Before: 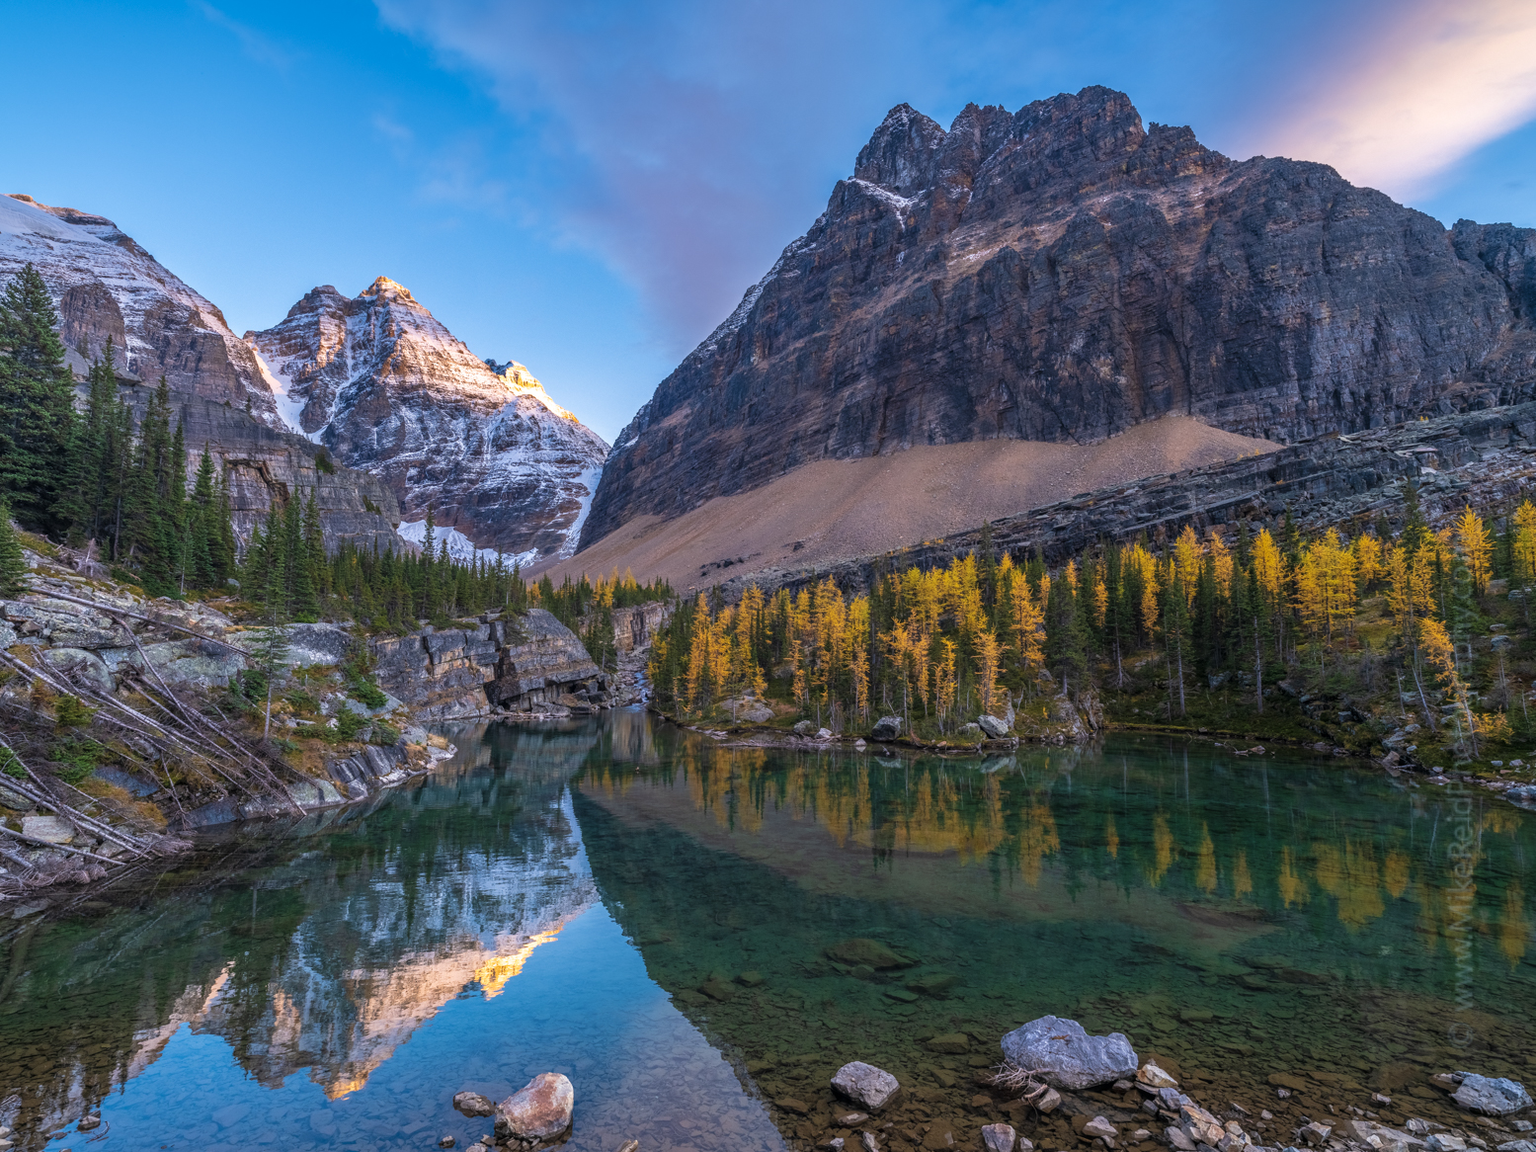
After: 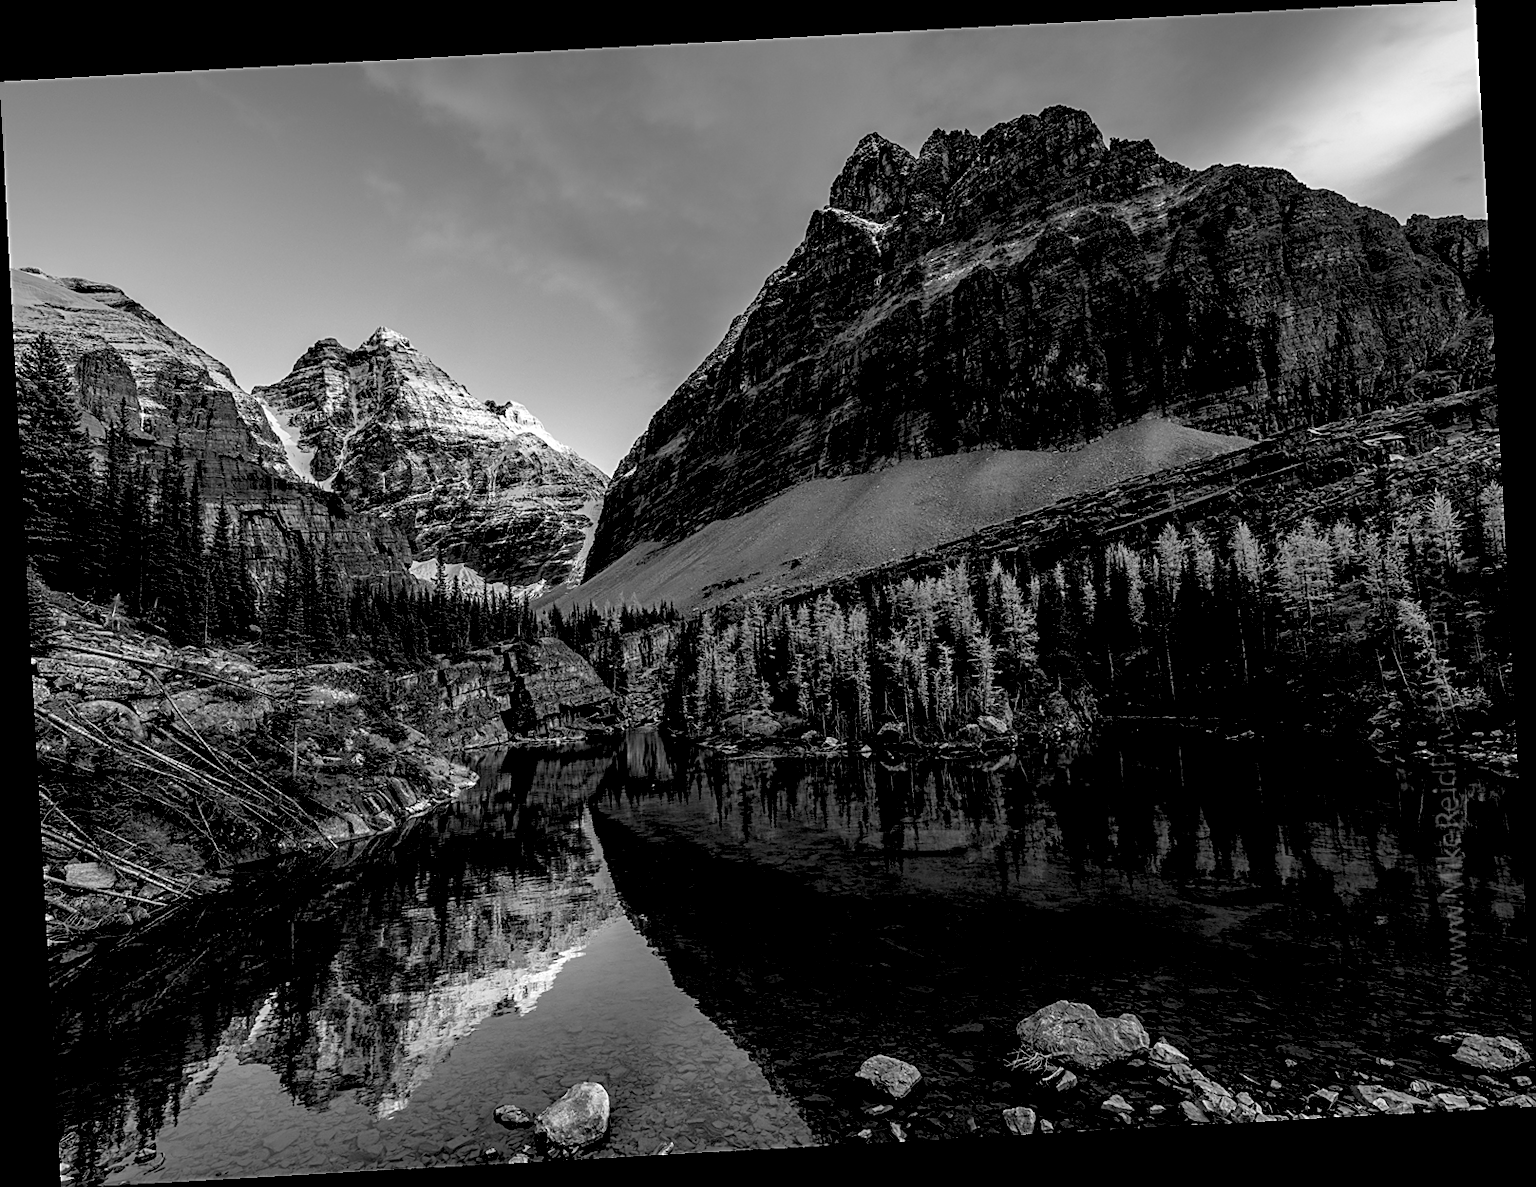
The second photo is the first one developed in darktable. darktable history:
exposure: black level correction 0.056, compensate highlight preservation false
sharpen: on, module defaults
rotate and perspective: rotation -3.18°, automatic cropping off
monochrome: on, module defaults
